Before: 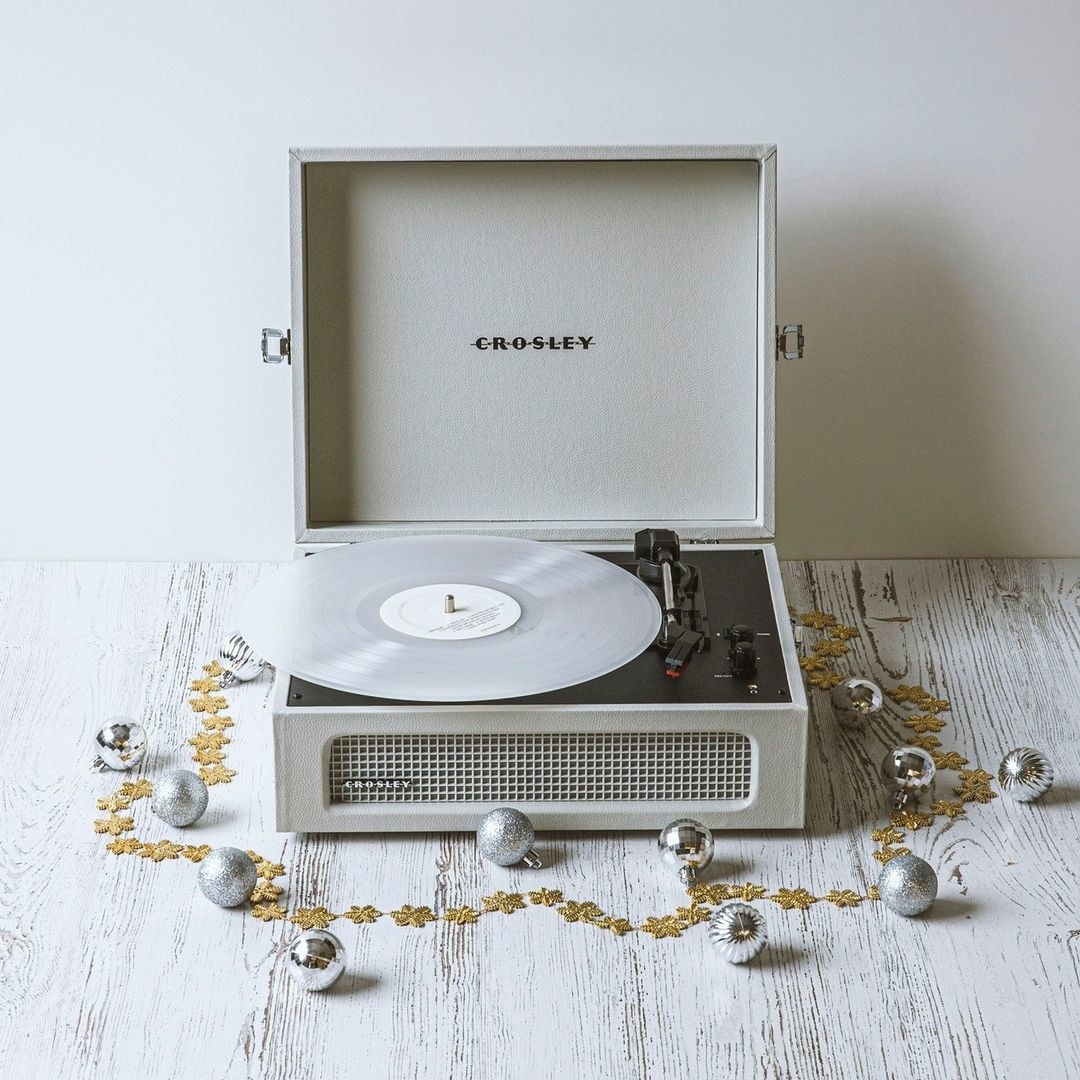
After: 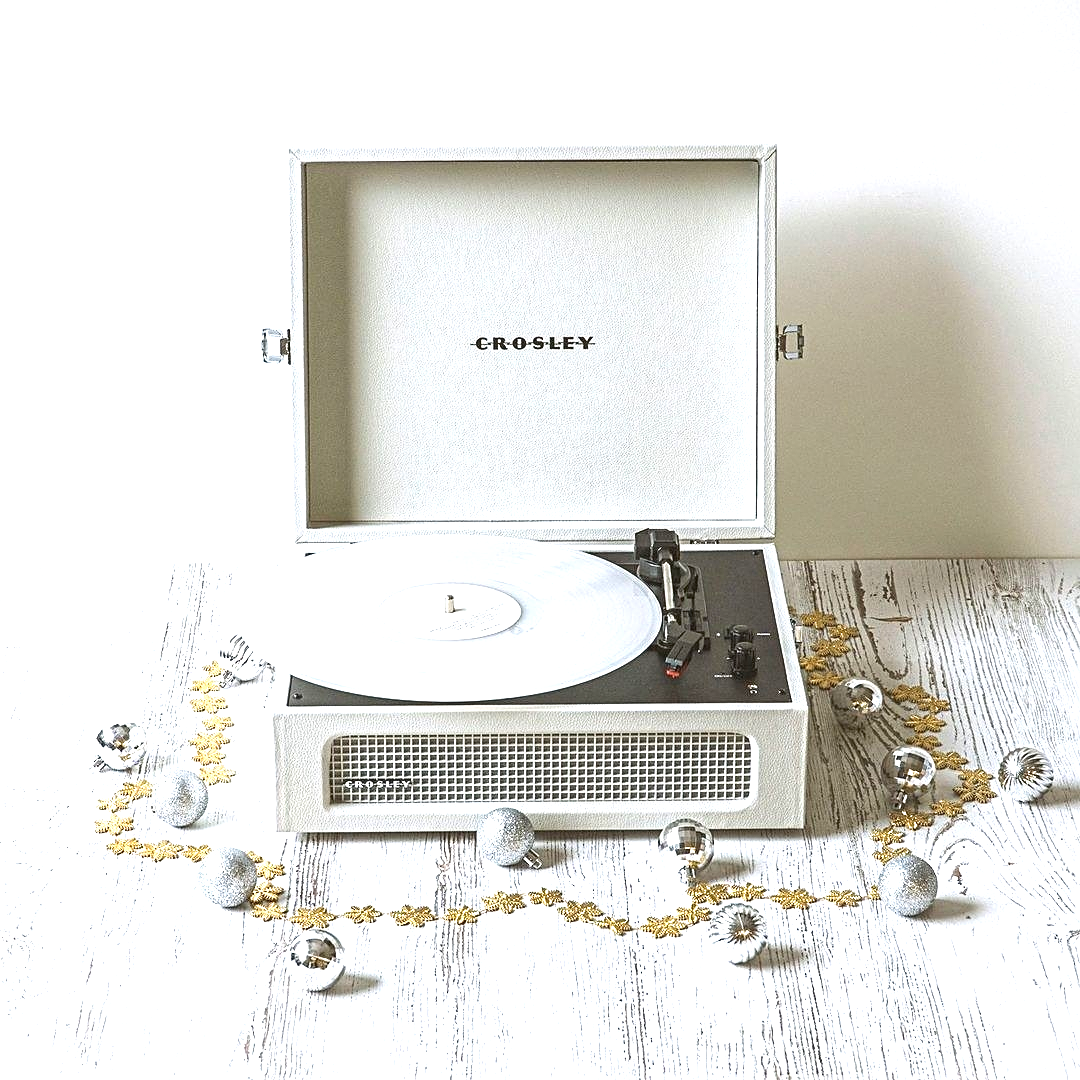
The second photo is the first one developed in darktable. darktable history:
exposure: black level correction 0.001, exposure 1.316 EV, compensate highlight preservation false
contrast brightness saturation: contrast -0.102, saturation -0.098
sharpen: on, module defaults
